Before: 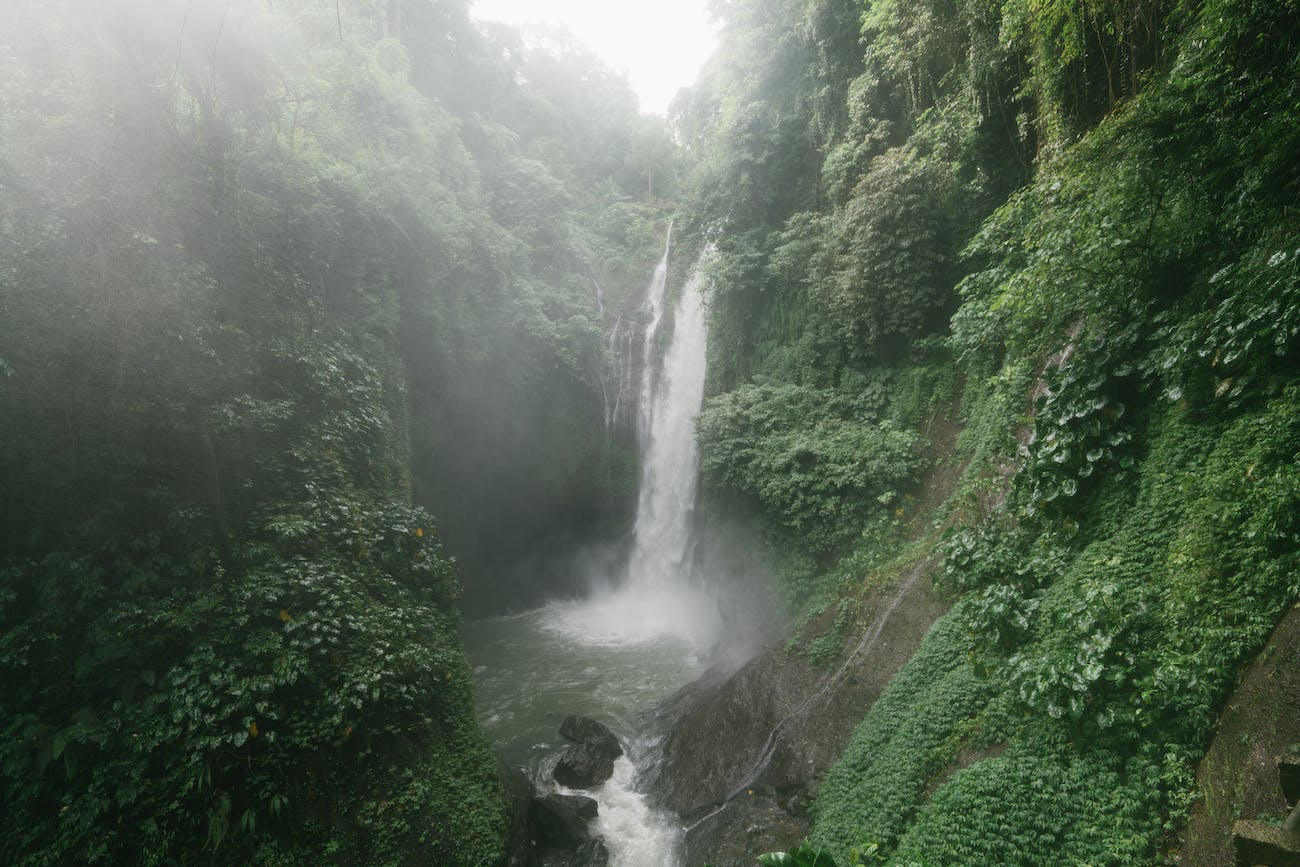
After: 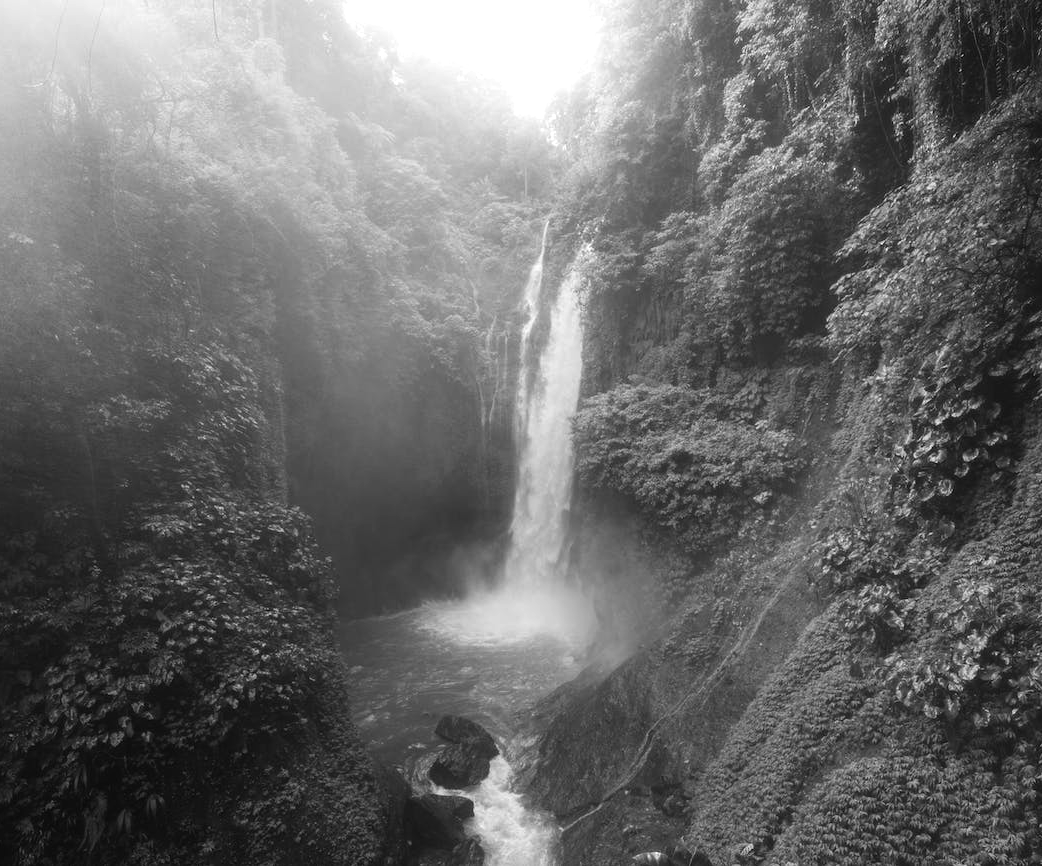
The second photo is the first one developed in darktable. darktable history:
crop and rotate: left 9.597%, right 10.195%
monochrome: on, module defaults
color balance: lift [1.001, 0.997, 0.99, 1.01], gamma [1.007, 1, 0.975, 1.025], gain [1, 1.065, 1.052, 0.935], contrast 13.25%
